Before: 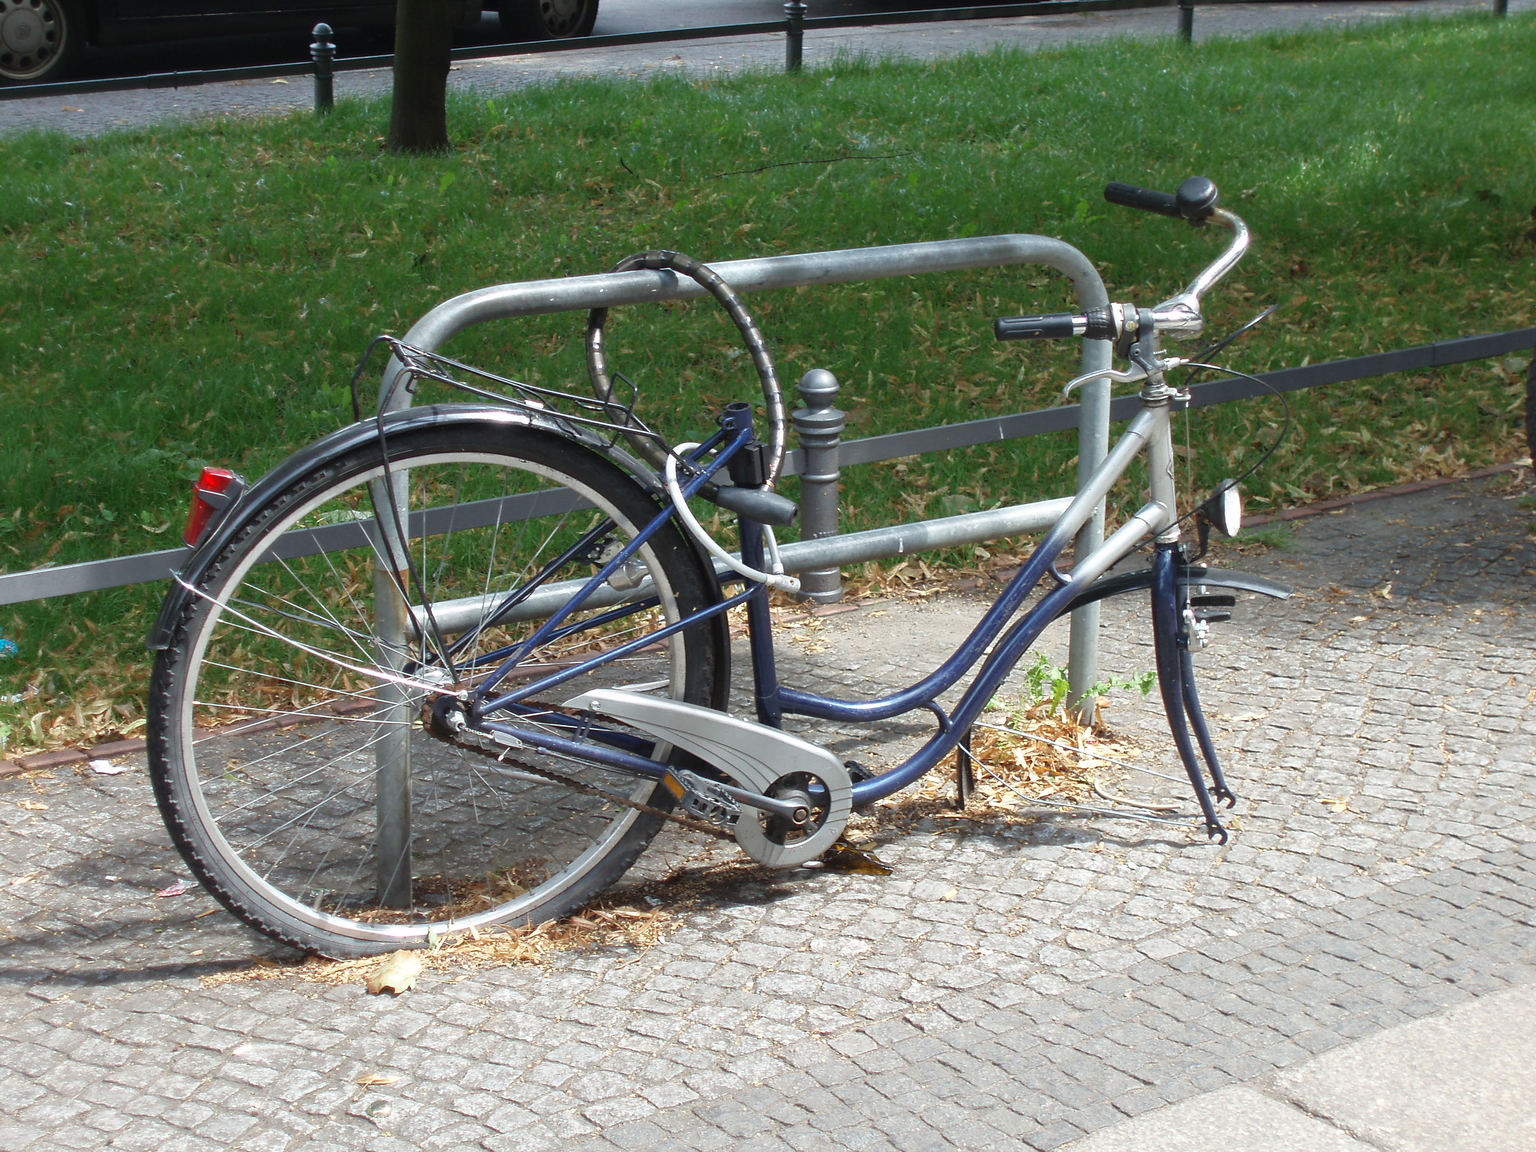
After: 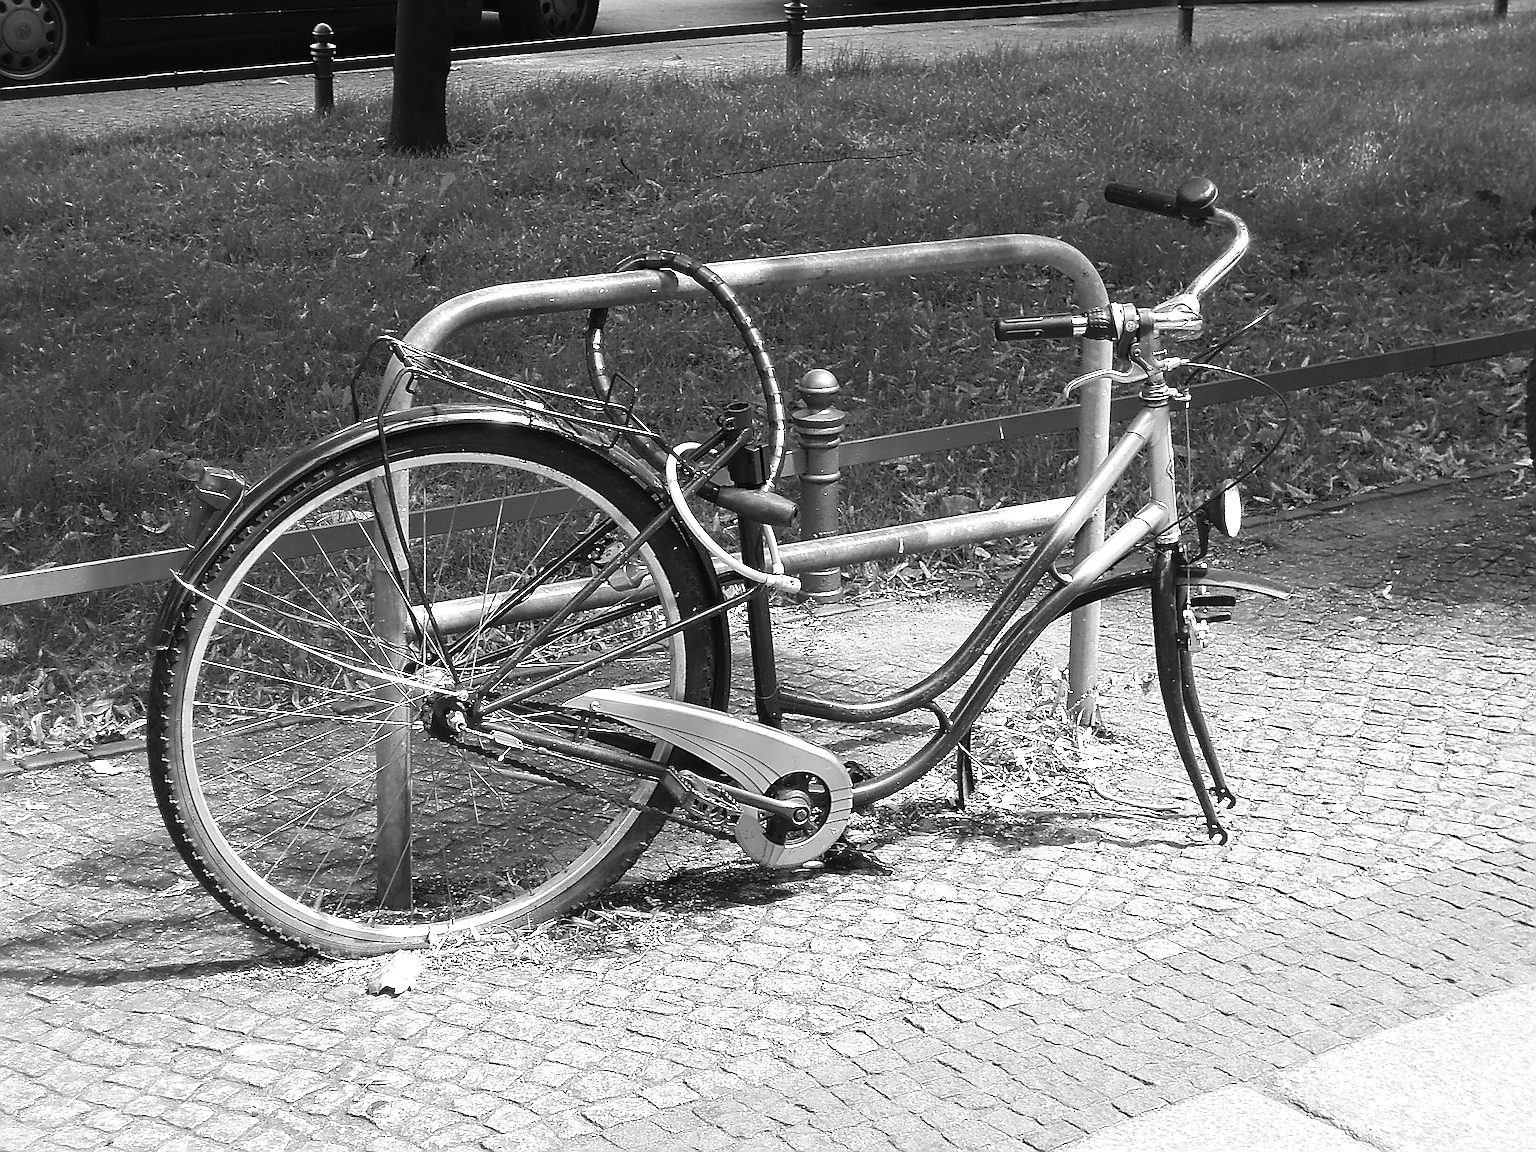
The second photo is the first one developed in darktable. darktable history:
monochrome: on, module defaults
tone equalizer: -8 EV -0.417 EV, -7 EV -0.389 EV, -6 EV -0.333 EV, -5 EV -0.222 EV, -3 EV 0.222 EV, -2 EV 0.333 EV, -1 EV 0.389 EV, +0 EV 0.417 EV, edges refinement/feathering 500, mask exposure compensation -1.57 EV, preserve details no
sharpen: amount 2
